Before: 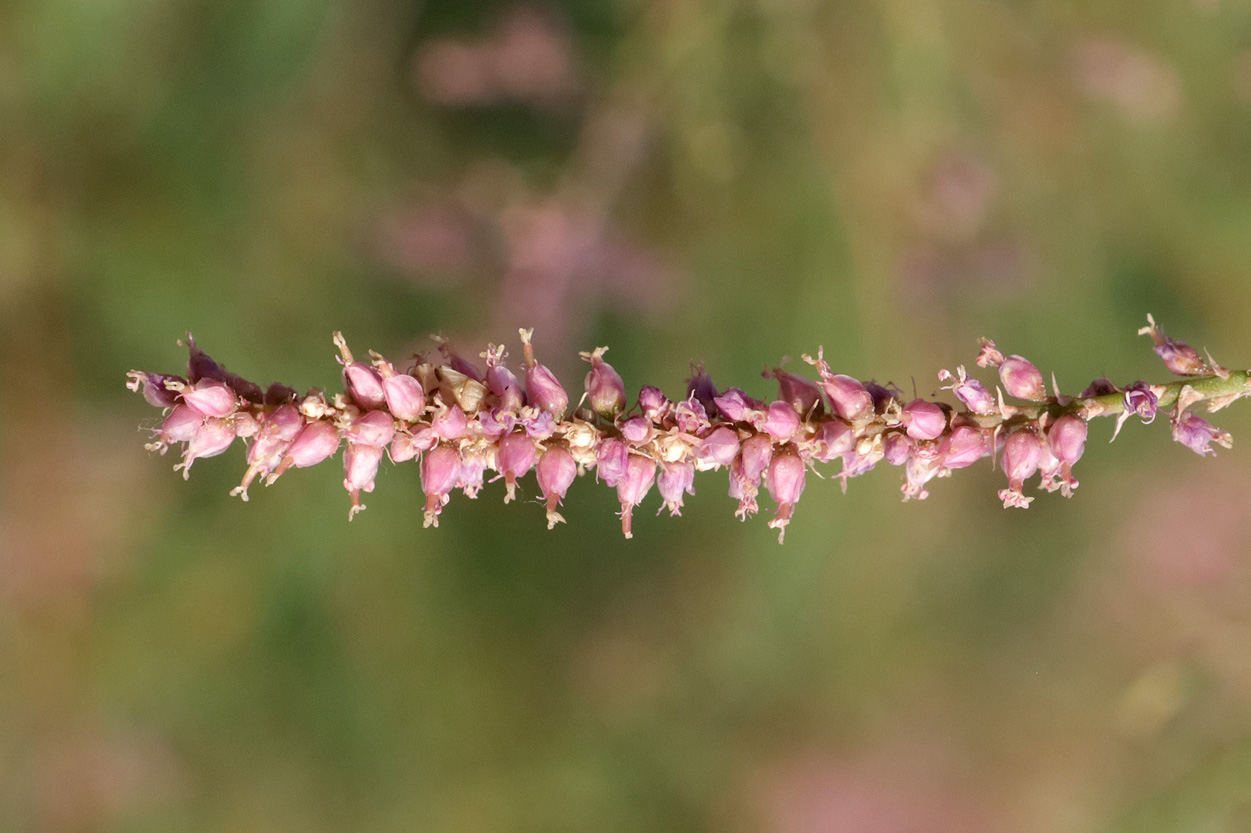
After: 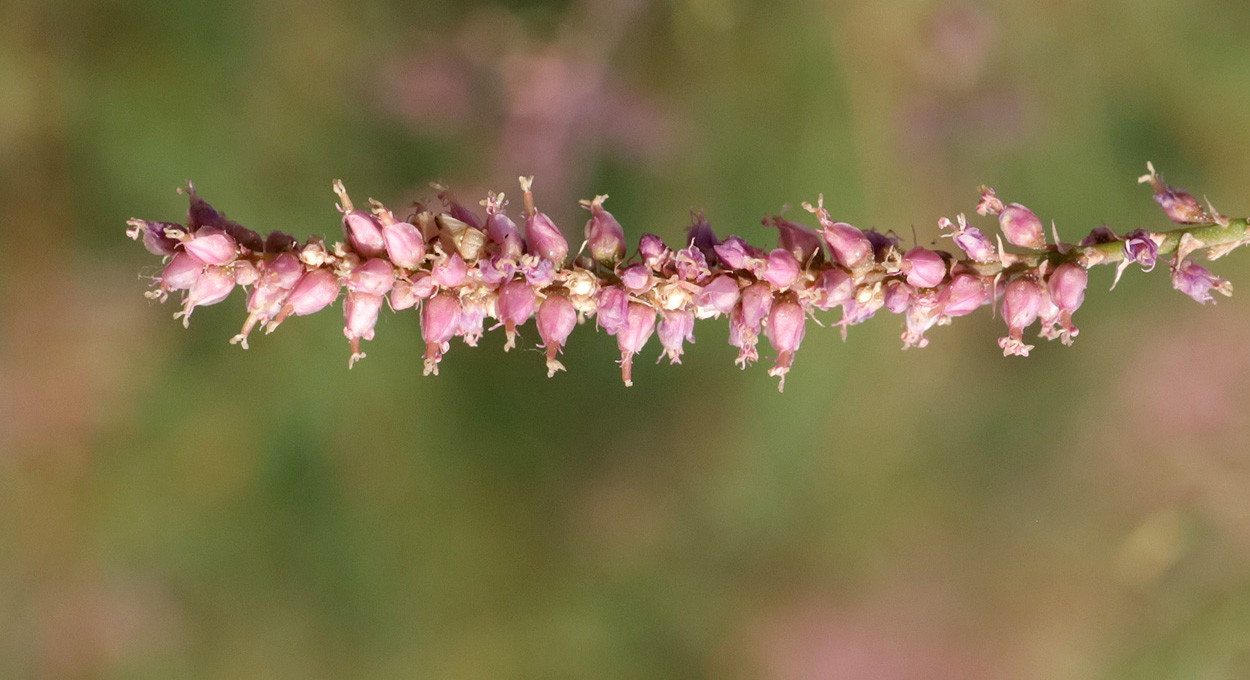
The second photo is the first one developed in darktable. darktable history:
crop and rotate: top 18.28%
